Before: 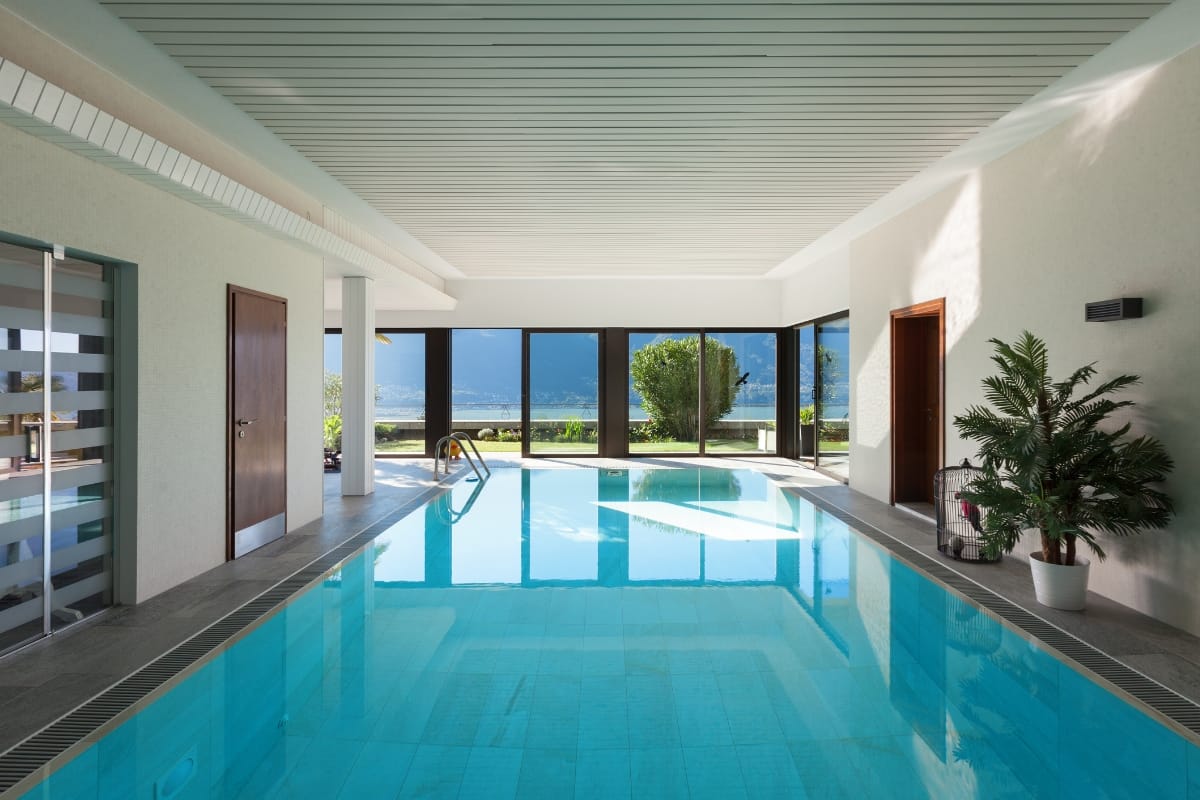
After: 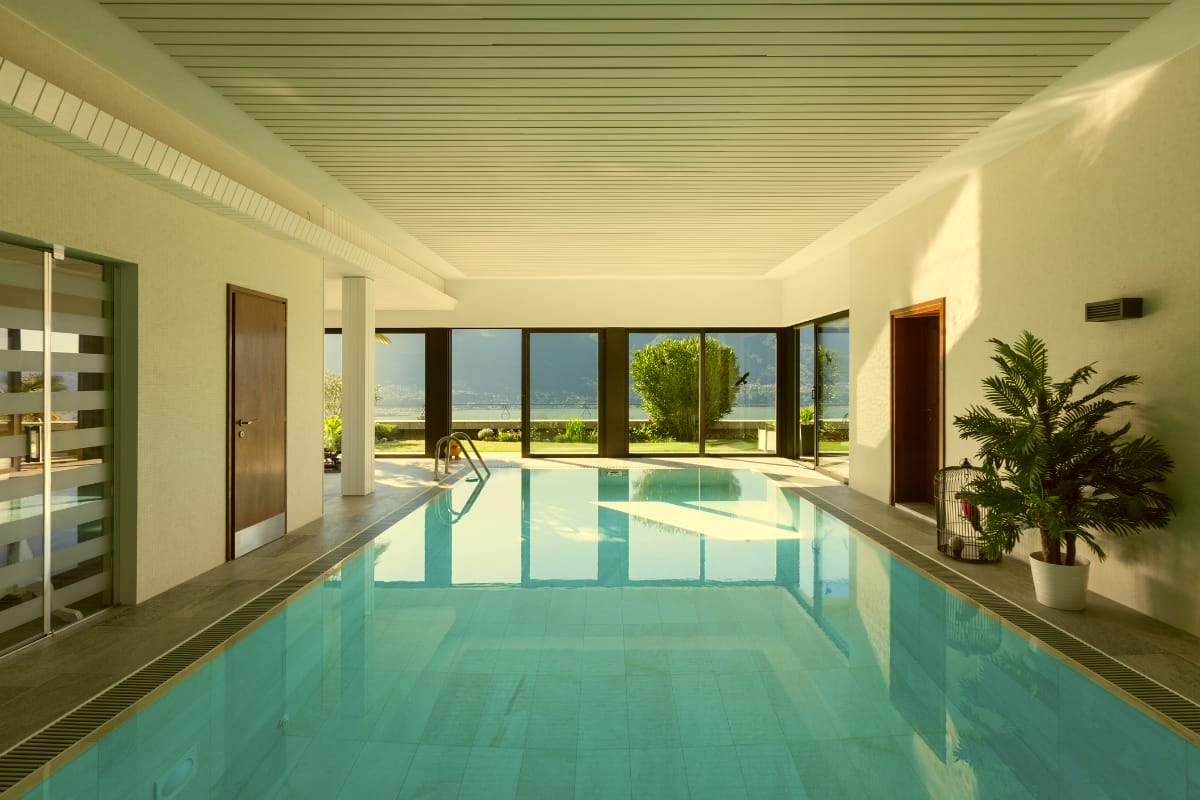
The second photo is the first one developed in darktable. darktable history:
color correction: highlights a* 0.179, highlights b* 29.23, shadows a* -0.276, shadows b* 21.61
